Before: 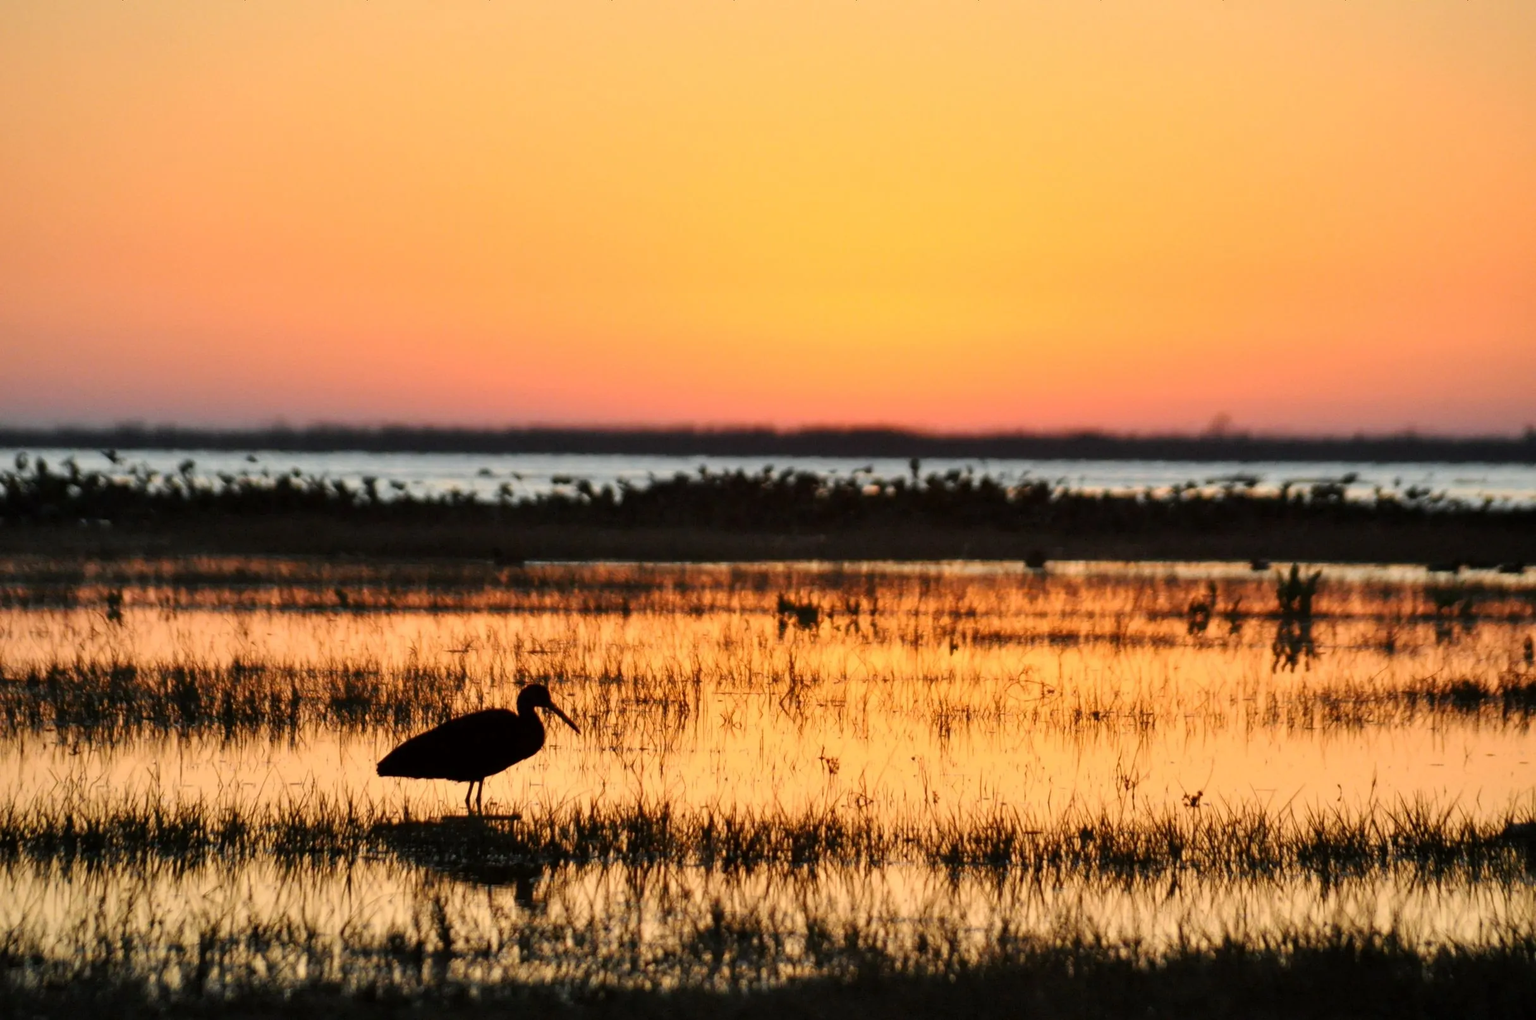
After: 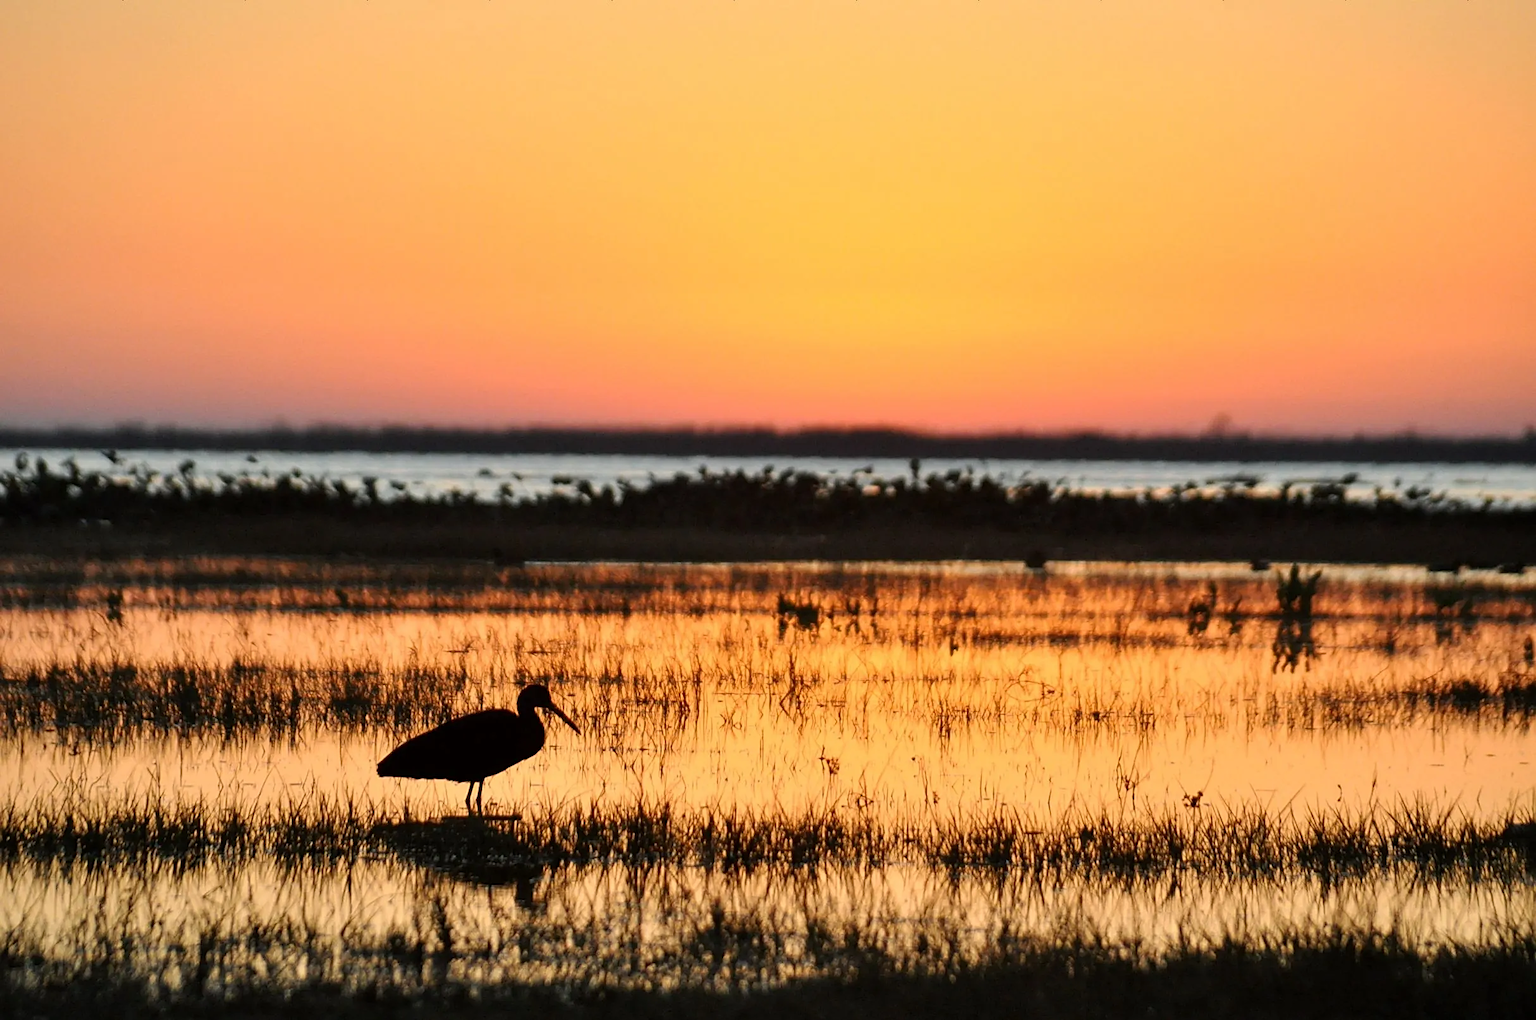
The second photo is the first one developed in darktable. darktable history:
sharpen: amount 0.538
